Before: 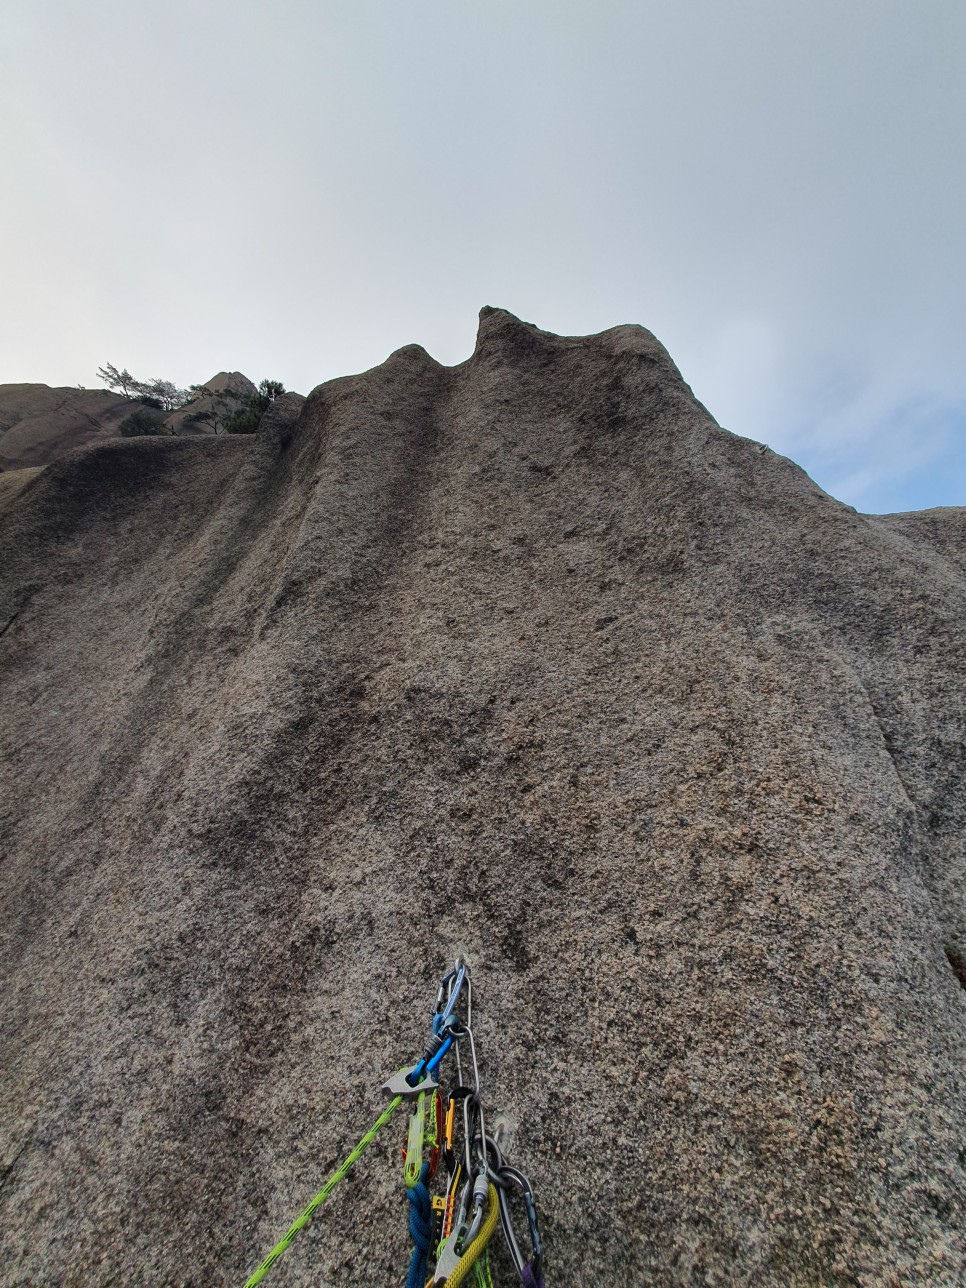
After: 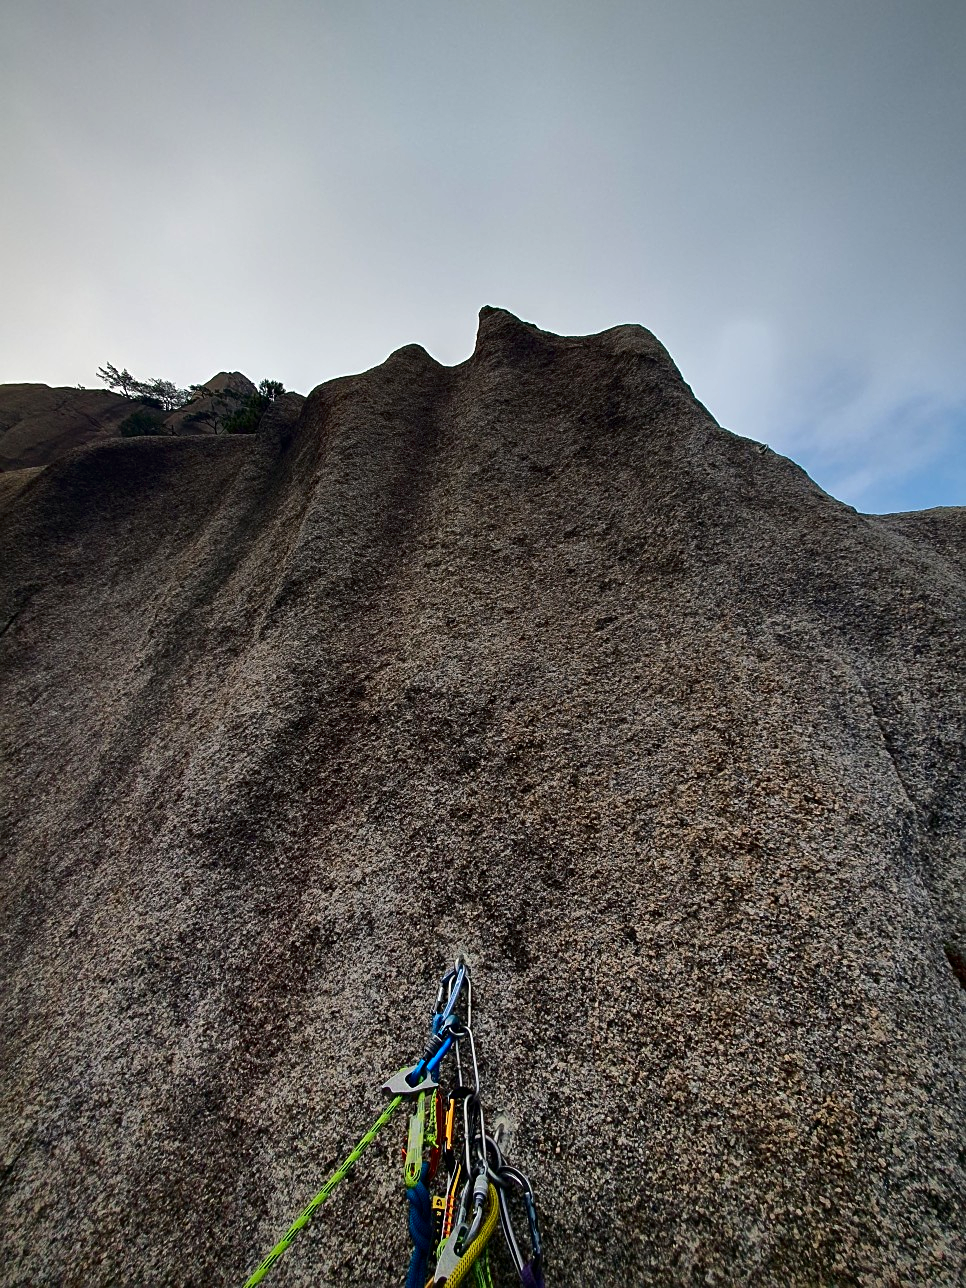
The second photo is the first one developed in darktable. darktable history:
contrast brightness saturation: contrast 0.129, brightness -0.232, saturation 0.149
shadows and highlights: radius 267.18, soften with gaussian
sharpen: on, module defaults
vignetting: saturation 0.041
